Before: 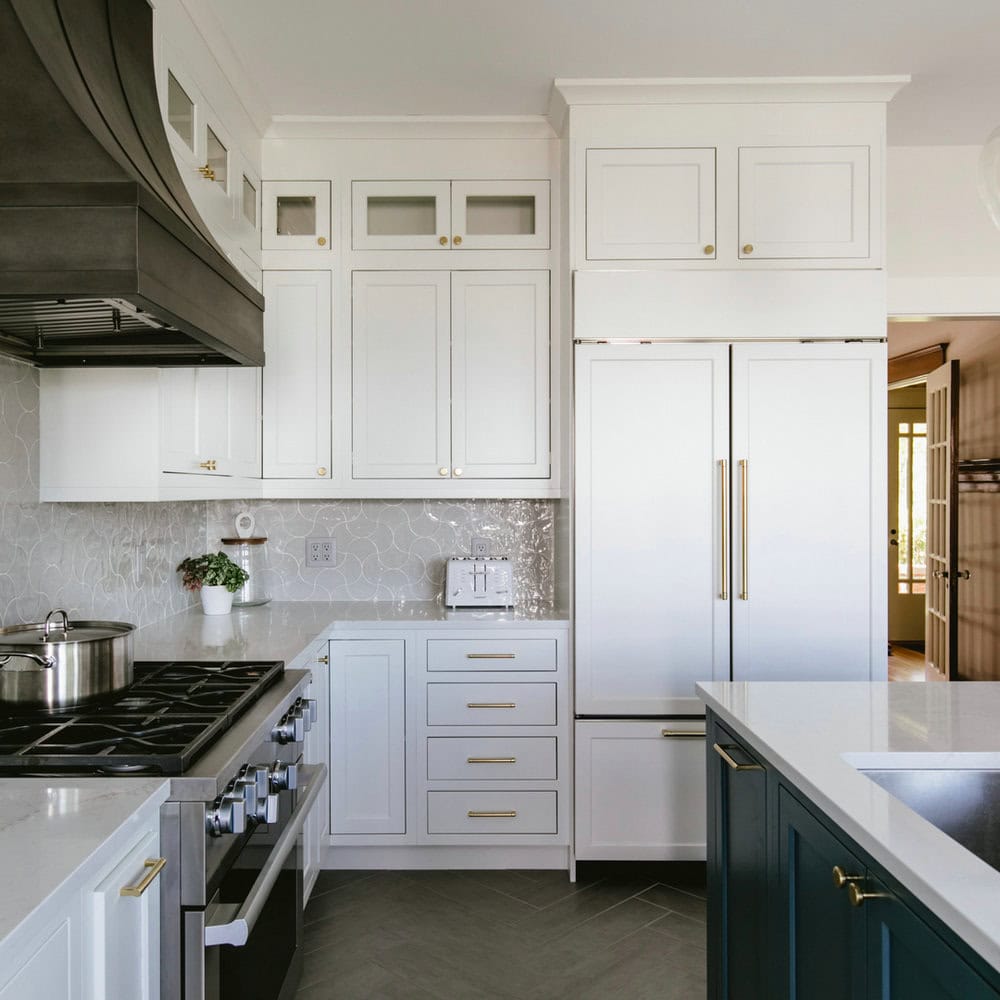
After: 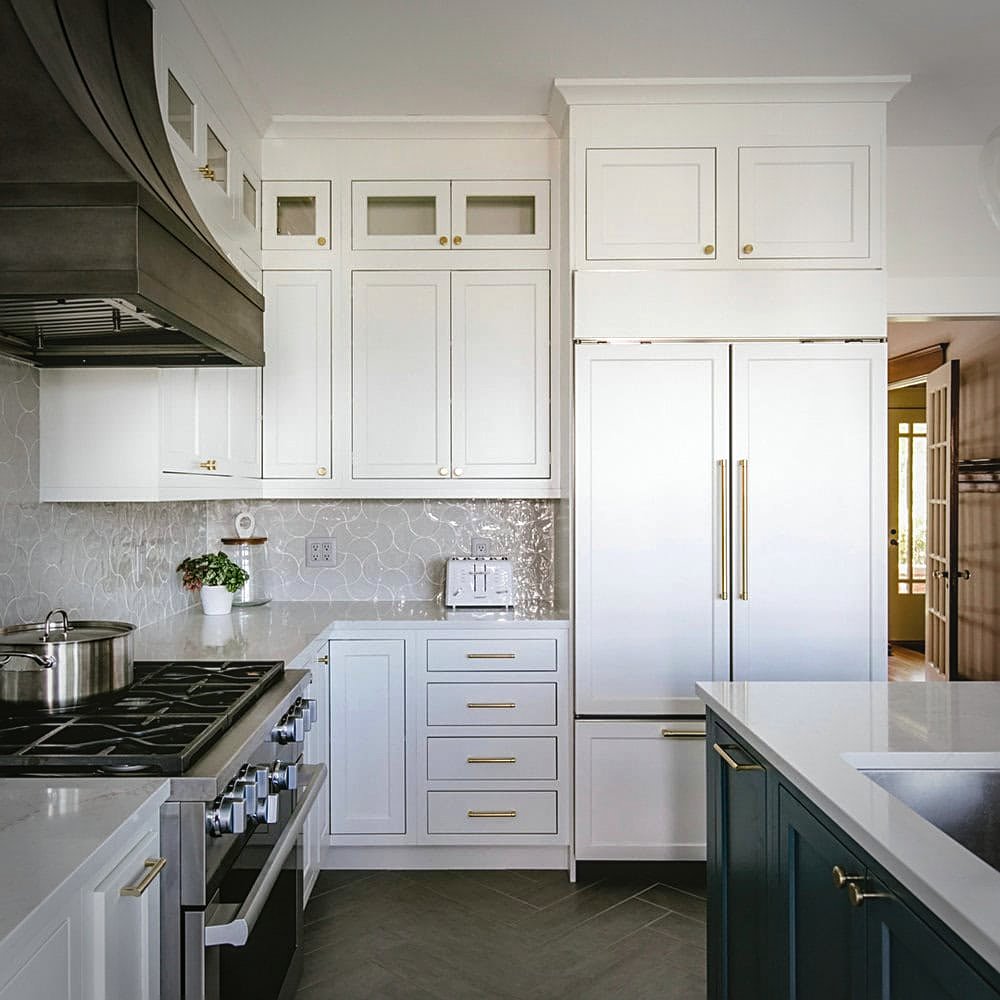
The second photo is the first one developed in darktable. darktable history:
local contrast: detail 110%
vignetting: fall-off start 71.74%
sharpen: on, module defaults
color balance rgb: linear chroma grading › shadows 32%, linear chroma grading › global chroma -2%, linear chroma grading › mid-tones 4%, perceptual saturation grading › global saturation -2%, perceptual saturation grading › highlights -8%, perceptual saturation grading › mid-tones 8%, perceptual saturation grading › shadows 4%, perceptual brilliance grading › highlights 8%, perceptual brilliance grading › mid-tones 4%, perceptual brilliance grading › shadows 2%, global vibrance 16%, saturation formula JzAzBz (2021)
